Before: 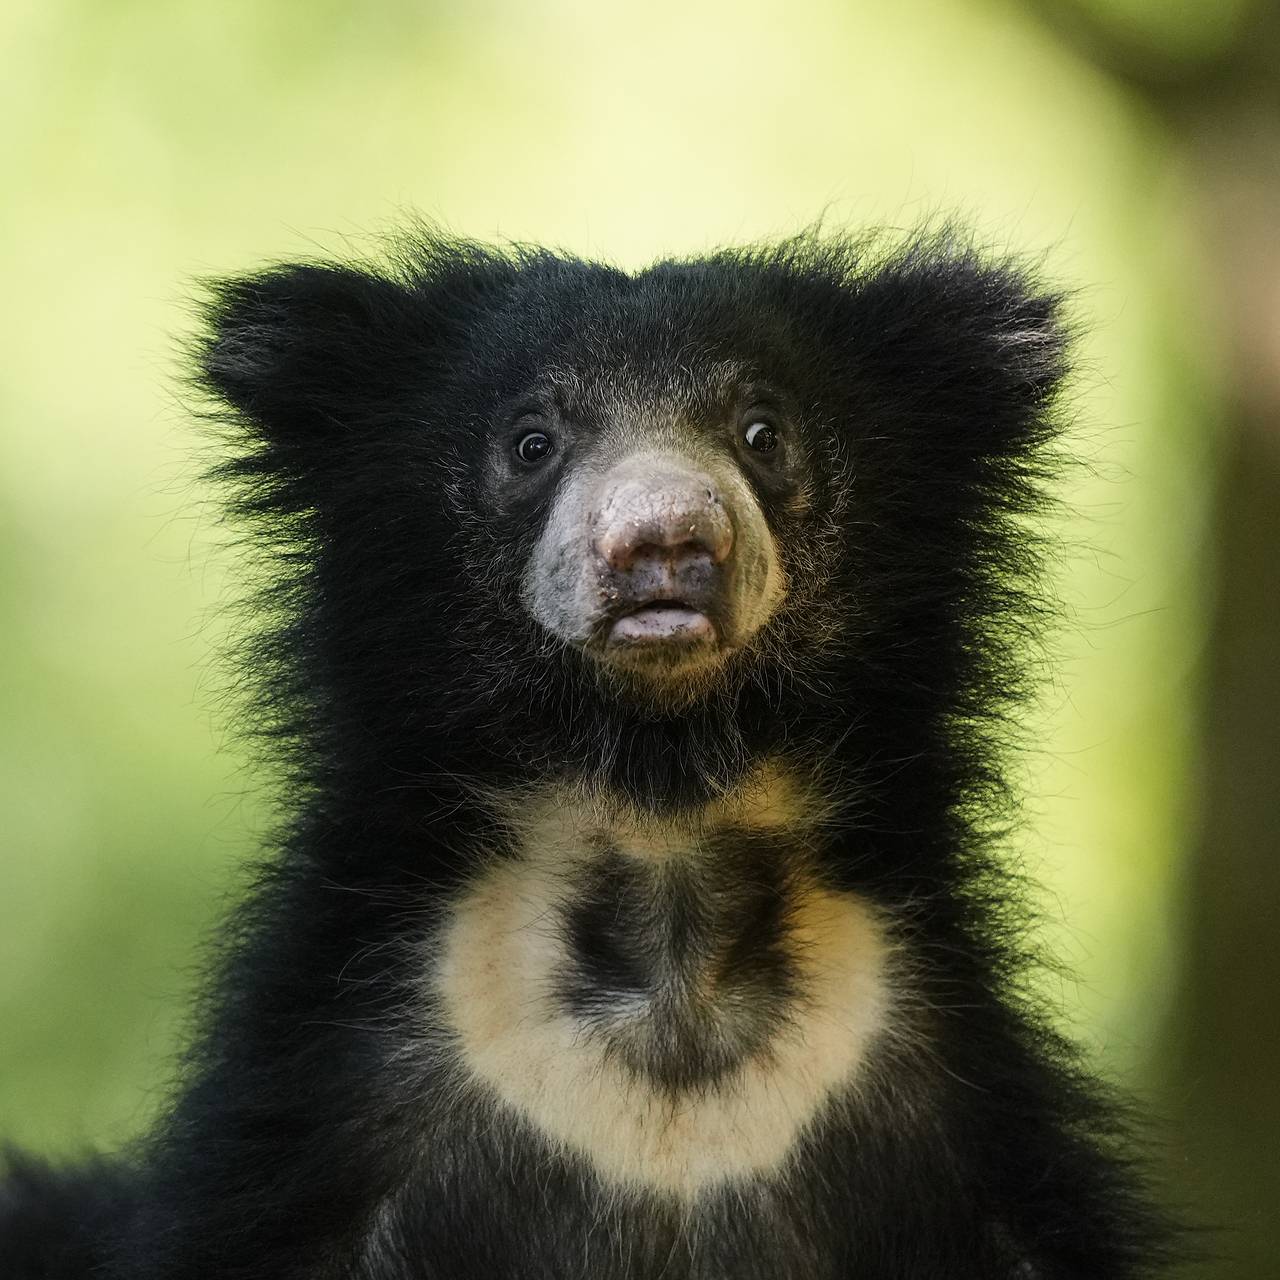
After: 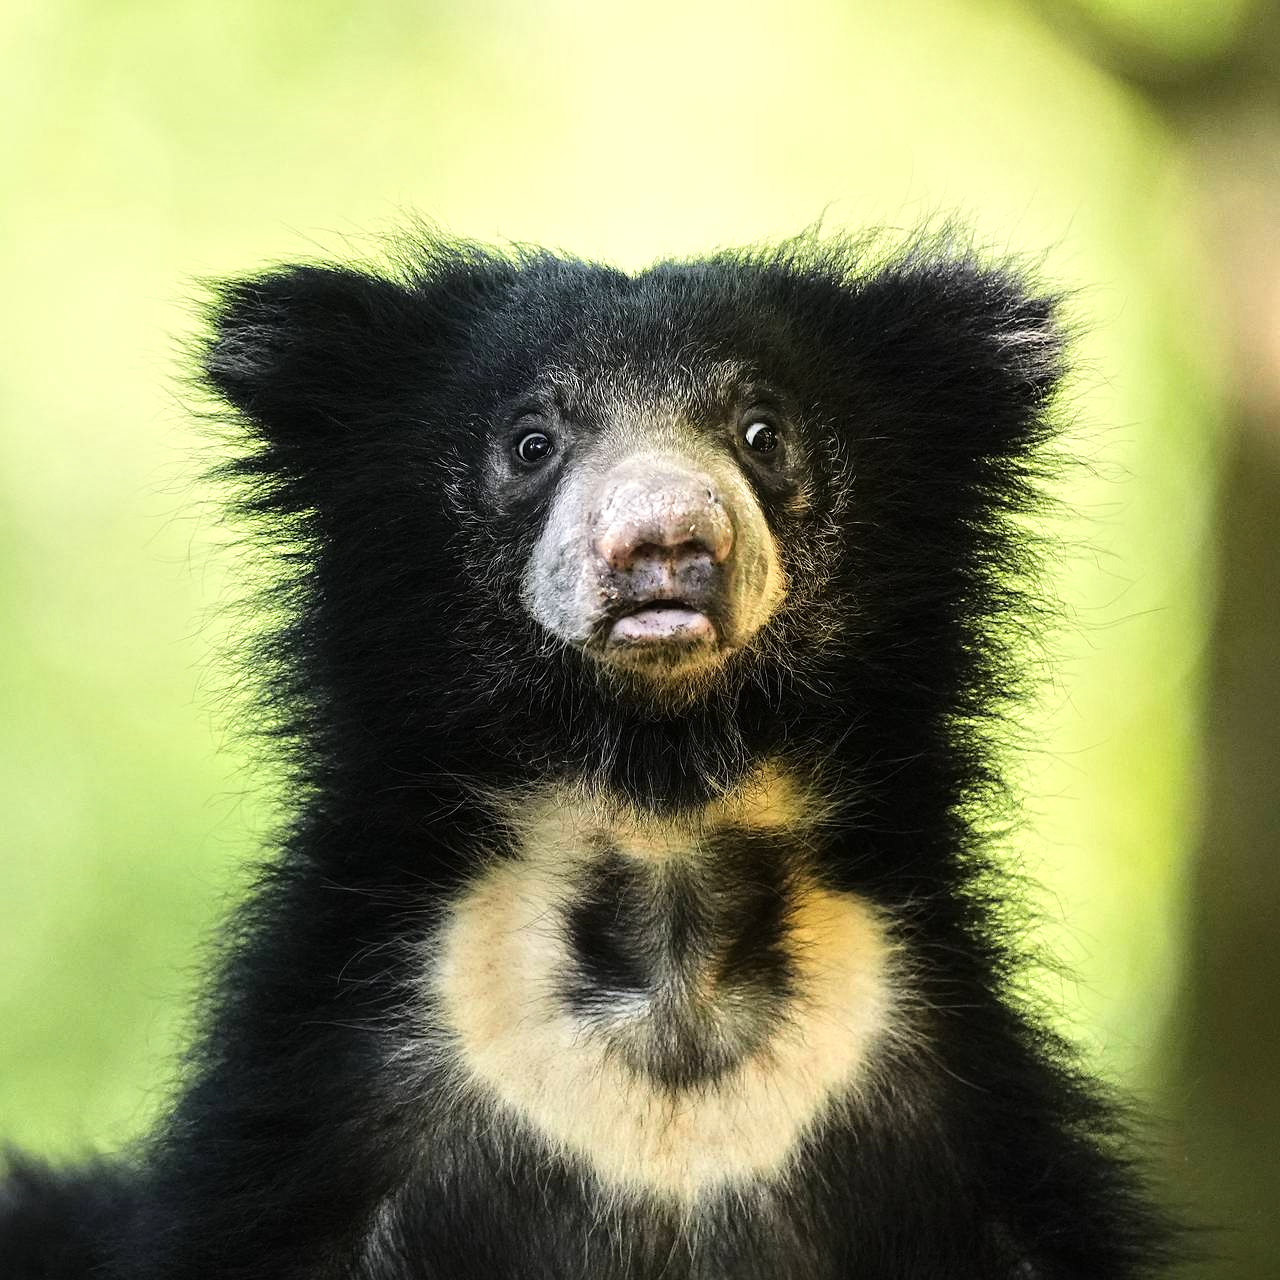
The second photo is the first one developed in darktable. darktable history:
tone equalizer: -7 EV 0.141 EV, -6 EV 0.593 EV, -5 EV 1.11 EV, -4 EV 1.32 EV, -3 EV 1.16 EV, -2 EV 0.6 EV, -1 EV 0.155 EV, smoothing diameter 2.05%, edges refinement/feathering 21.21, mask exposure compensation -1.57 EV, filter diffusion 5
